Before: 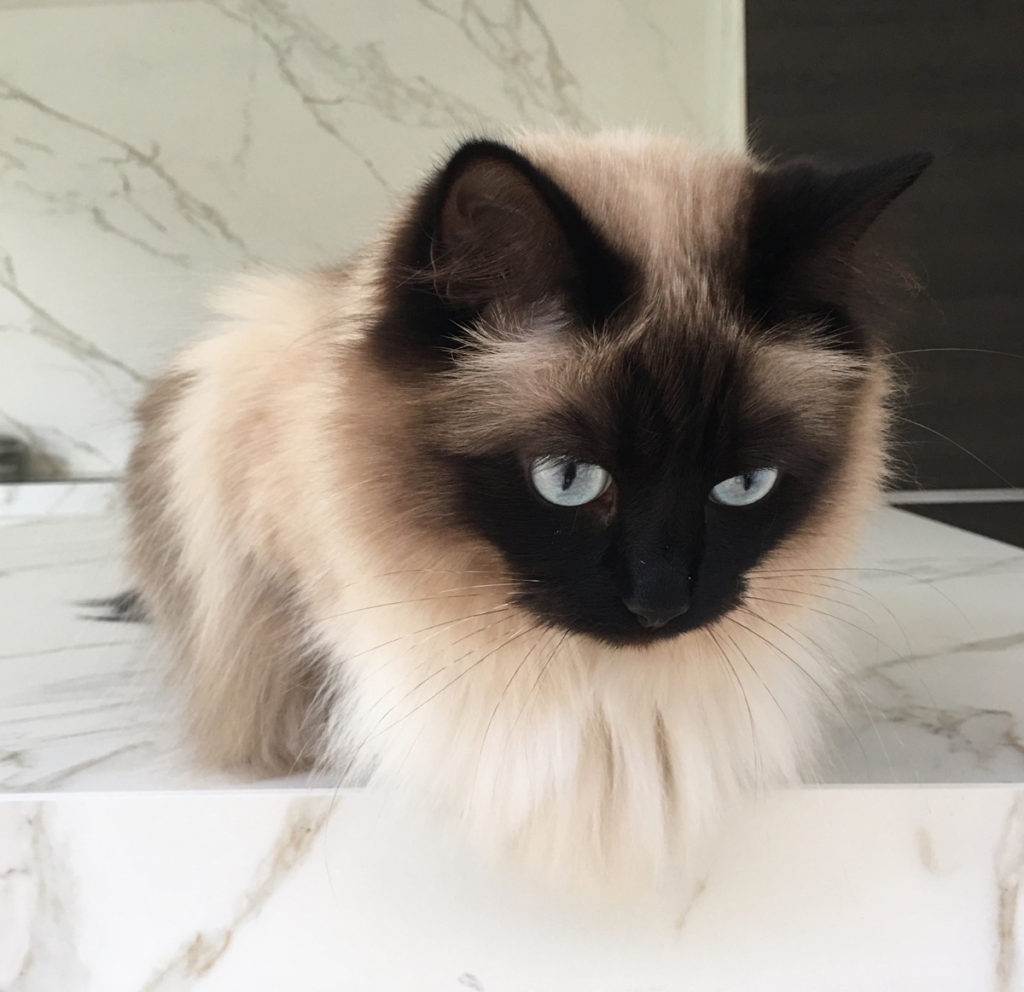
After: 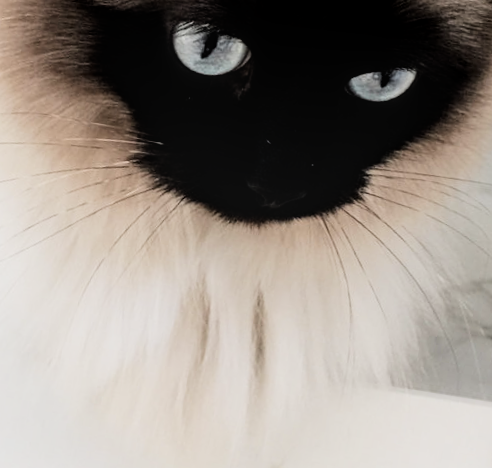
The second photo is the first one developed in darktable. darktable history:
contrast brightness saturation: contrast 0.11, saturation -0.17
filmic rgb: black relative exposure -5 EV, hardness 2.88, contrast 1.4, highlights saturation mix -20%
crop: left 37.221%, top 45.169%, right 20.63%, bottom 13.777%
local contrast: on, module defaults
rotate and perspective: rotation 9.12°, automatic cropping off
